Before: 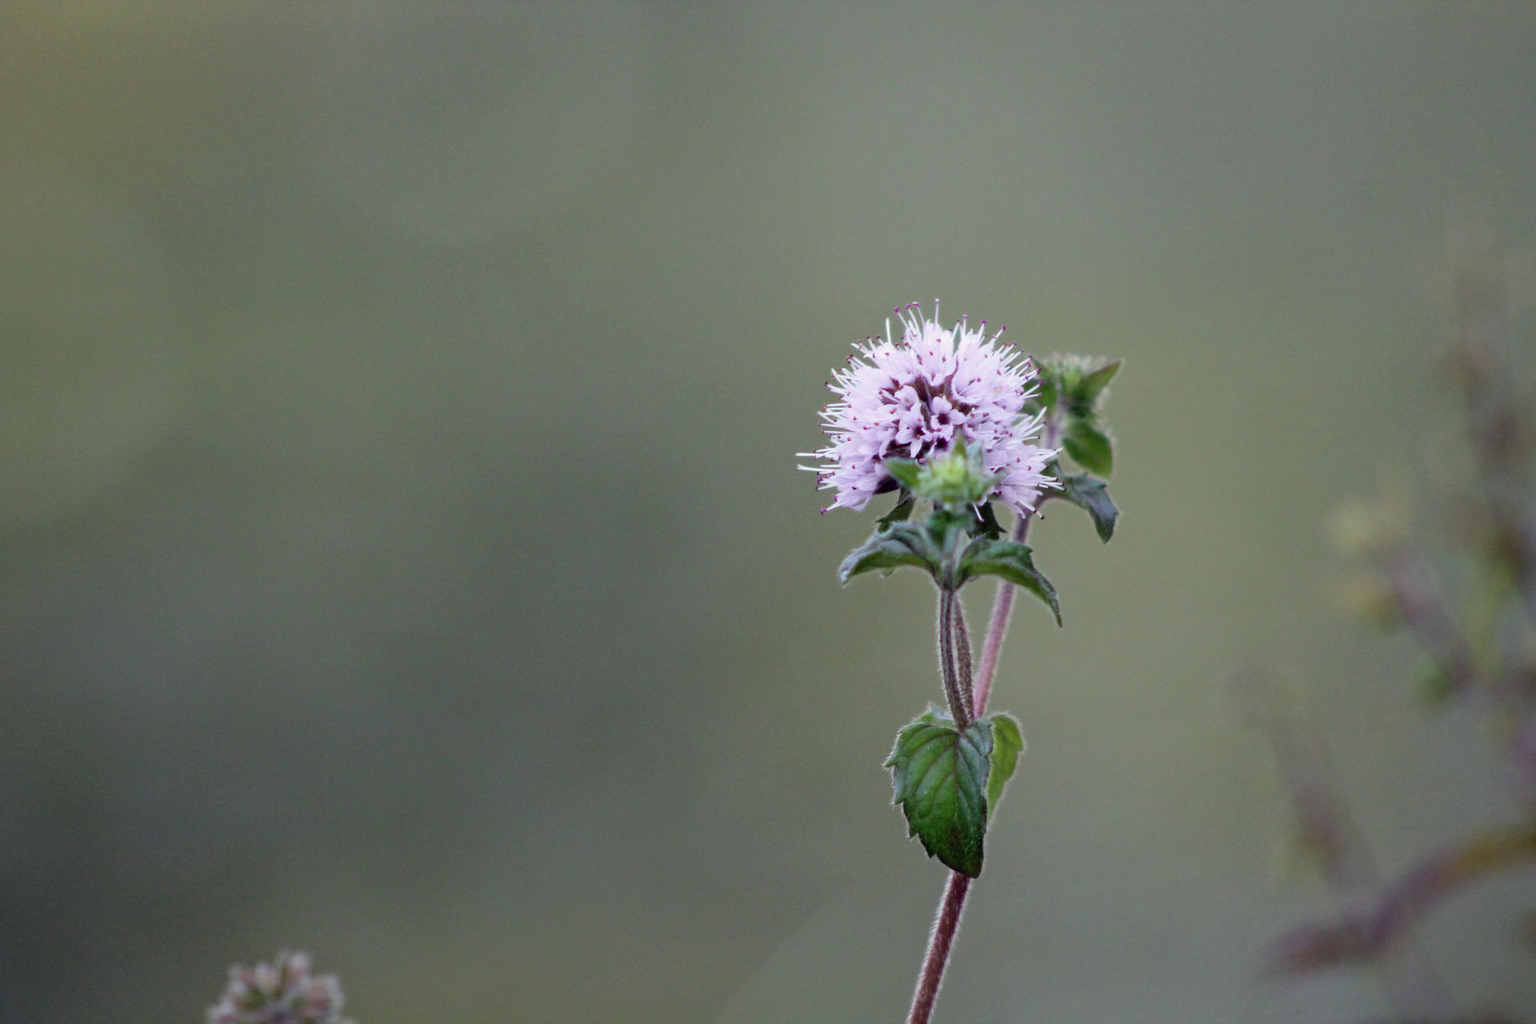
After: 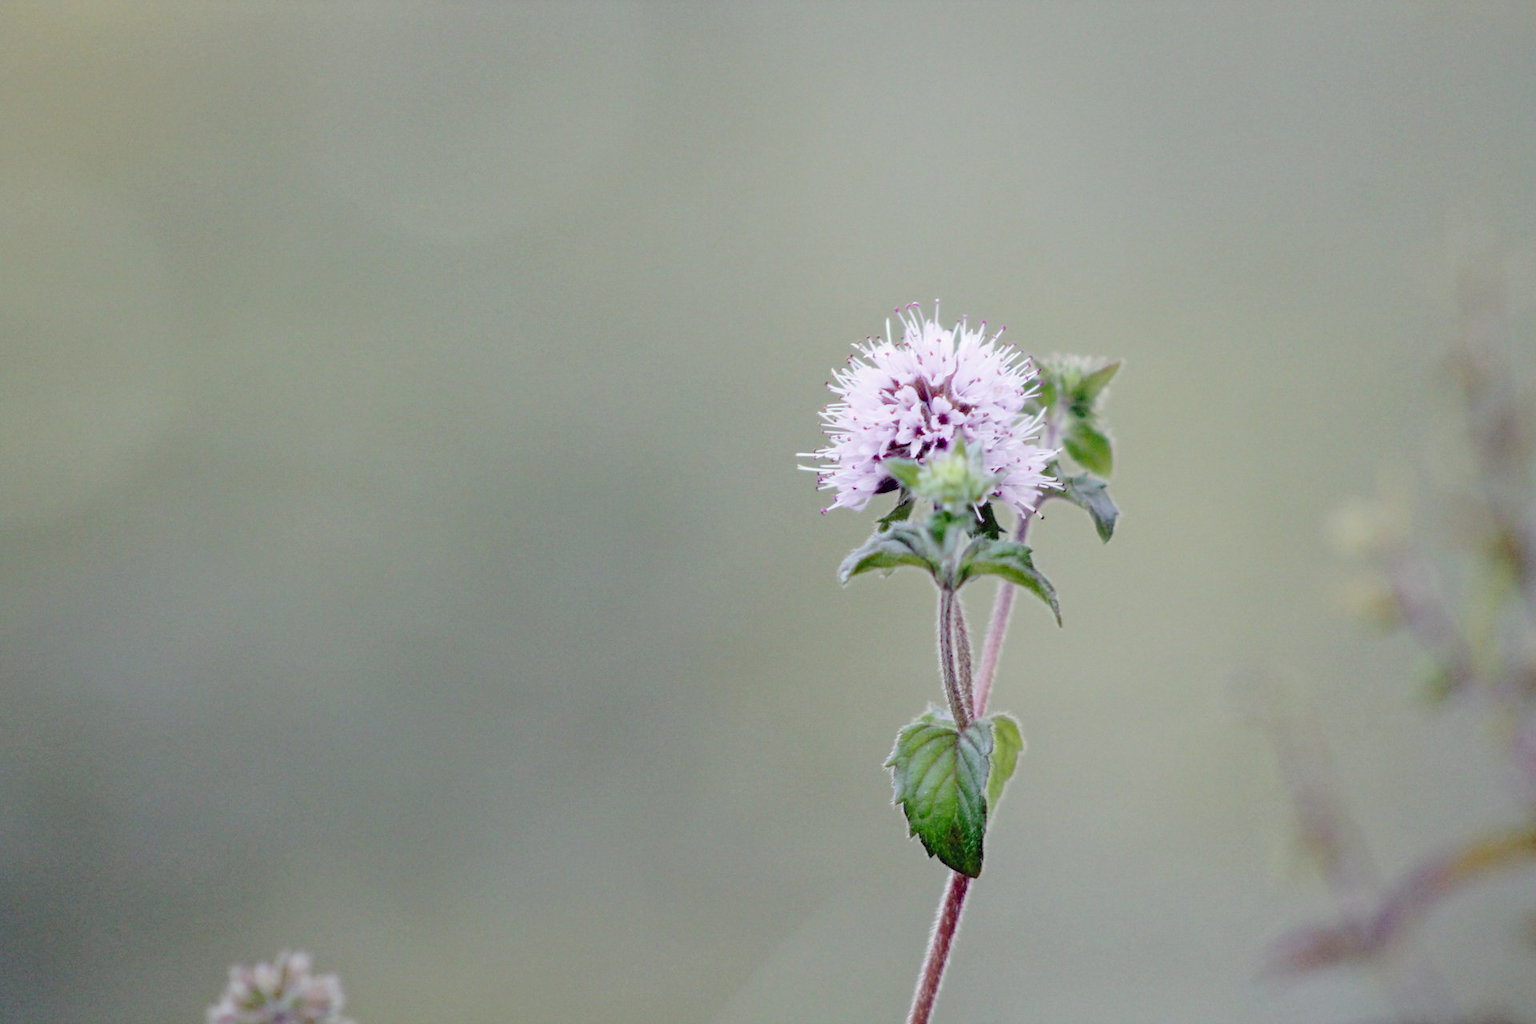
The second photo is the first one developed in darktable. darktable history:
tone equalizer: edges refinement/feathering 500, mask exposure compensation -1.57 EV, preserve details no
tone curve: curves: ch0 [(0, 0) (0.26, 0.424) (0.417, 0.585) (1, 1)], preserve colors none
